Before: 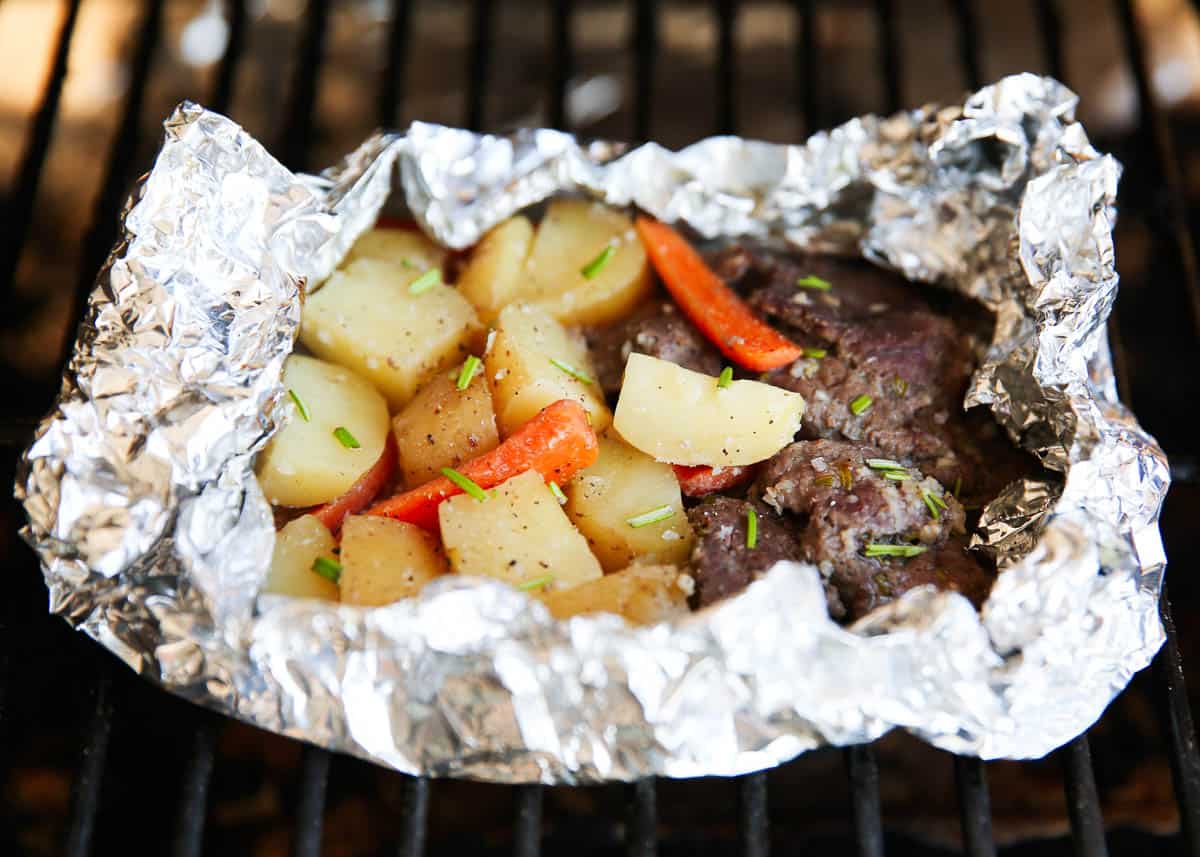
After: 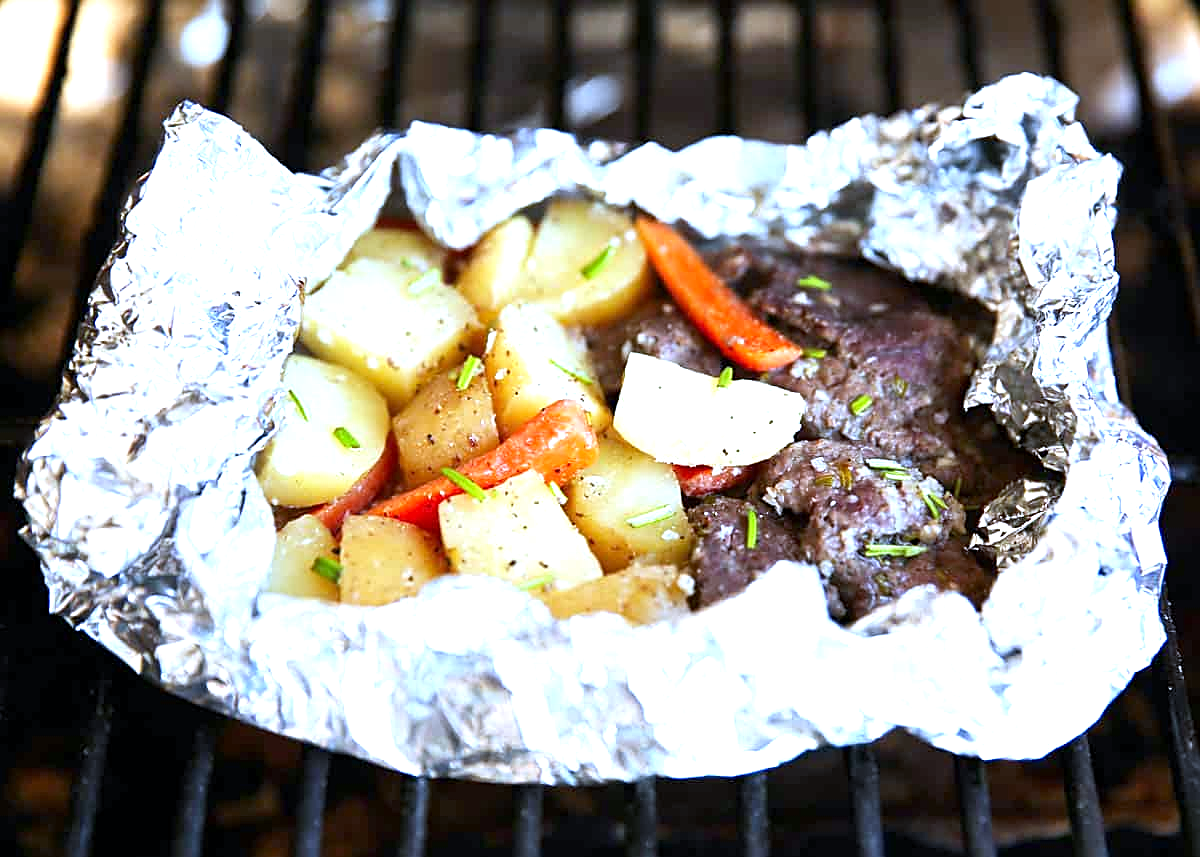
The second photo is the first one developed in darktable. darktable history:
white balance: red 0.871, blue 1.249
sharpen: on, module defaults
exposure: black level correction 0.001, exposure 0.955 EV, compensate exposure bias true, compensate highlight preservation false
